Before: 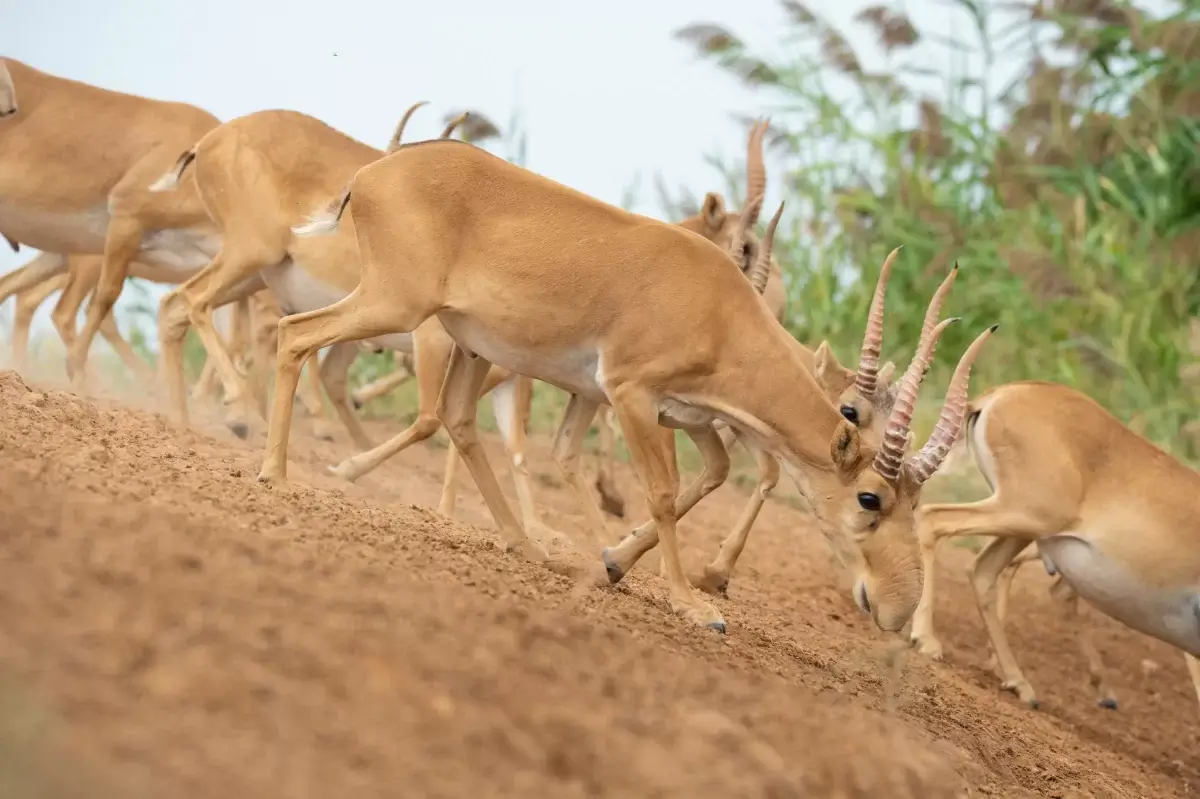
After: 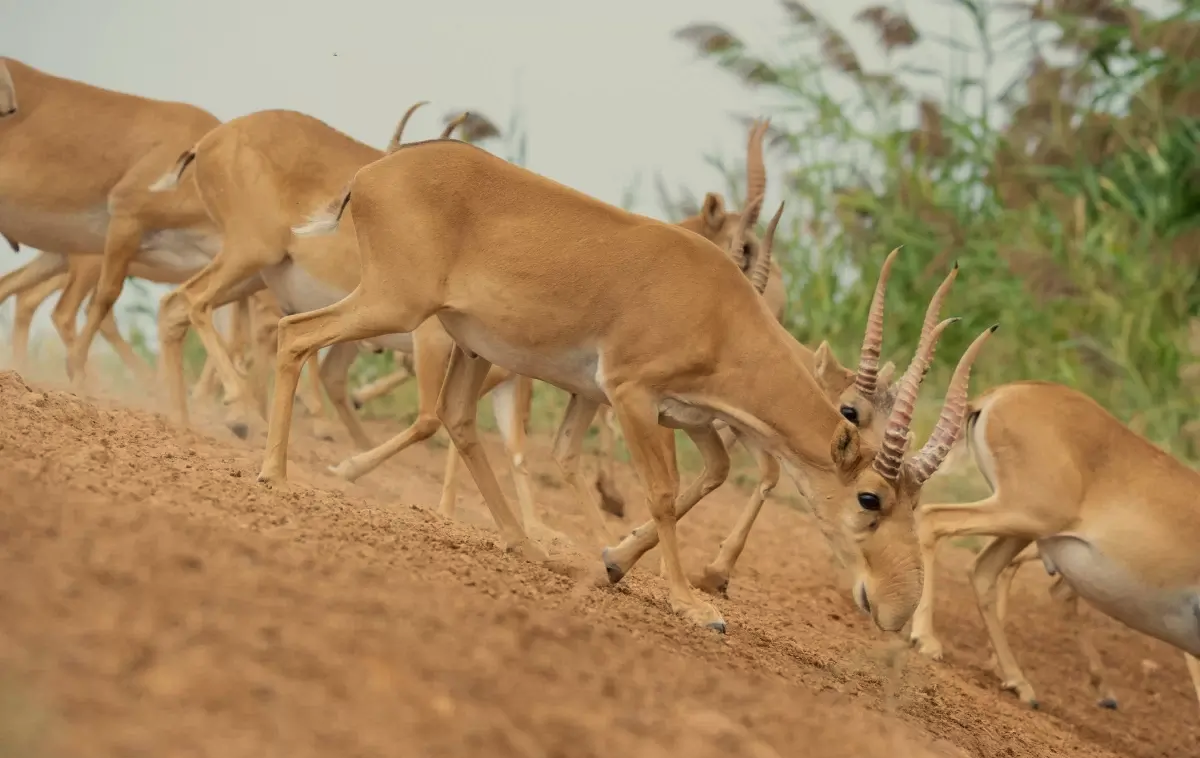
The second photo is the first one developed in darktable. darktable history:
graduated density: rotation 5.63°, offset 76.9
crop and rotate: top 0%, bottom 5.097%
white balance: red 1.029, blue 0.92
